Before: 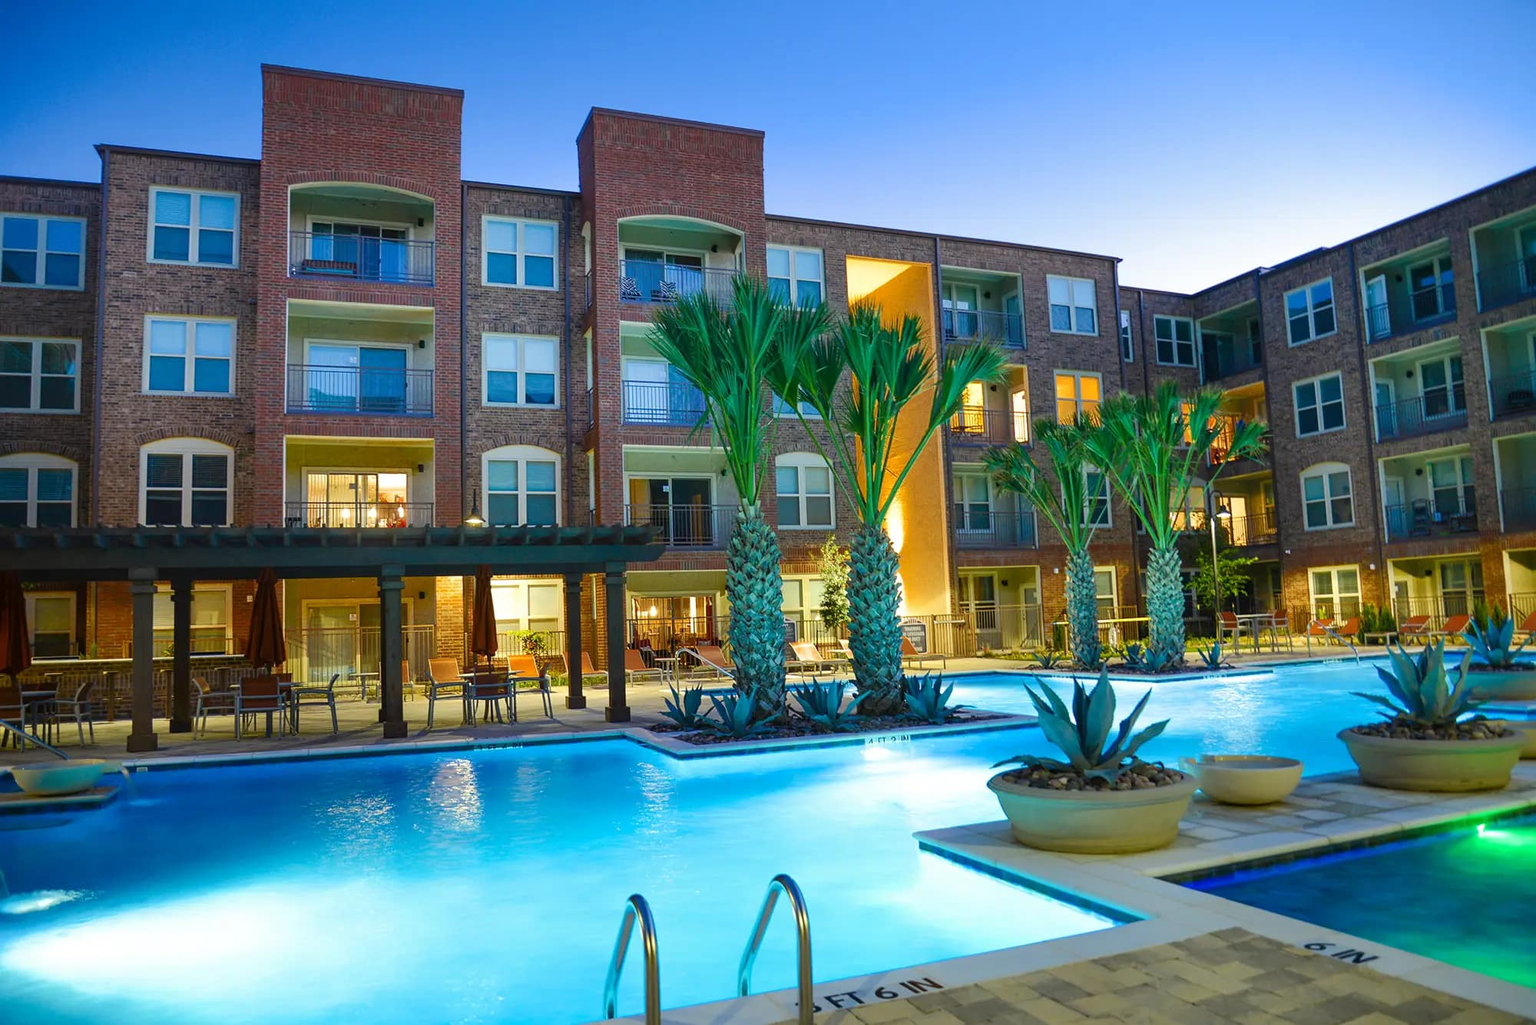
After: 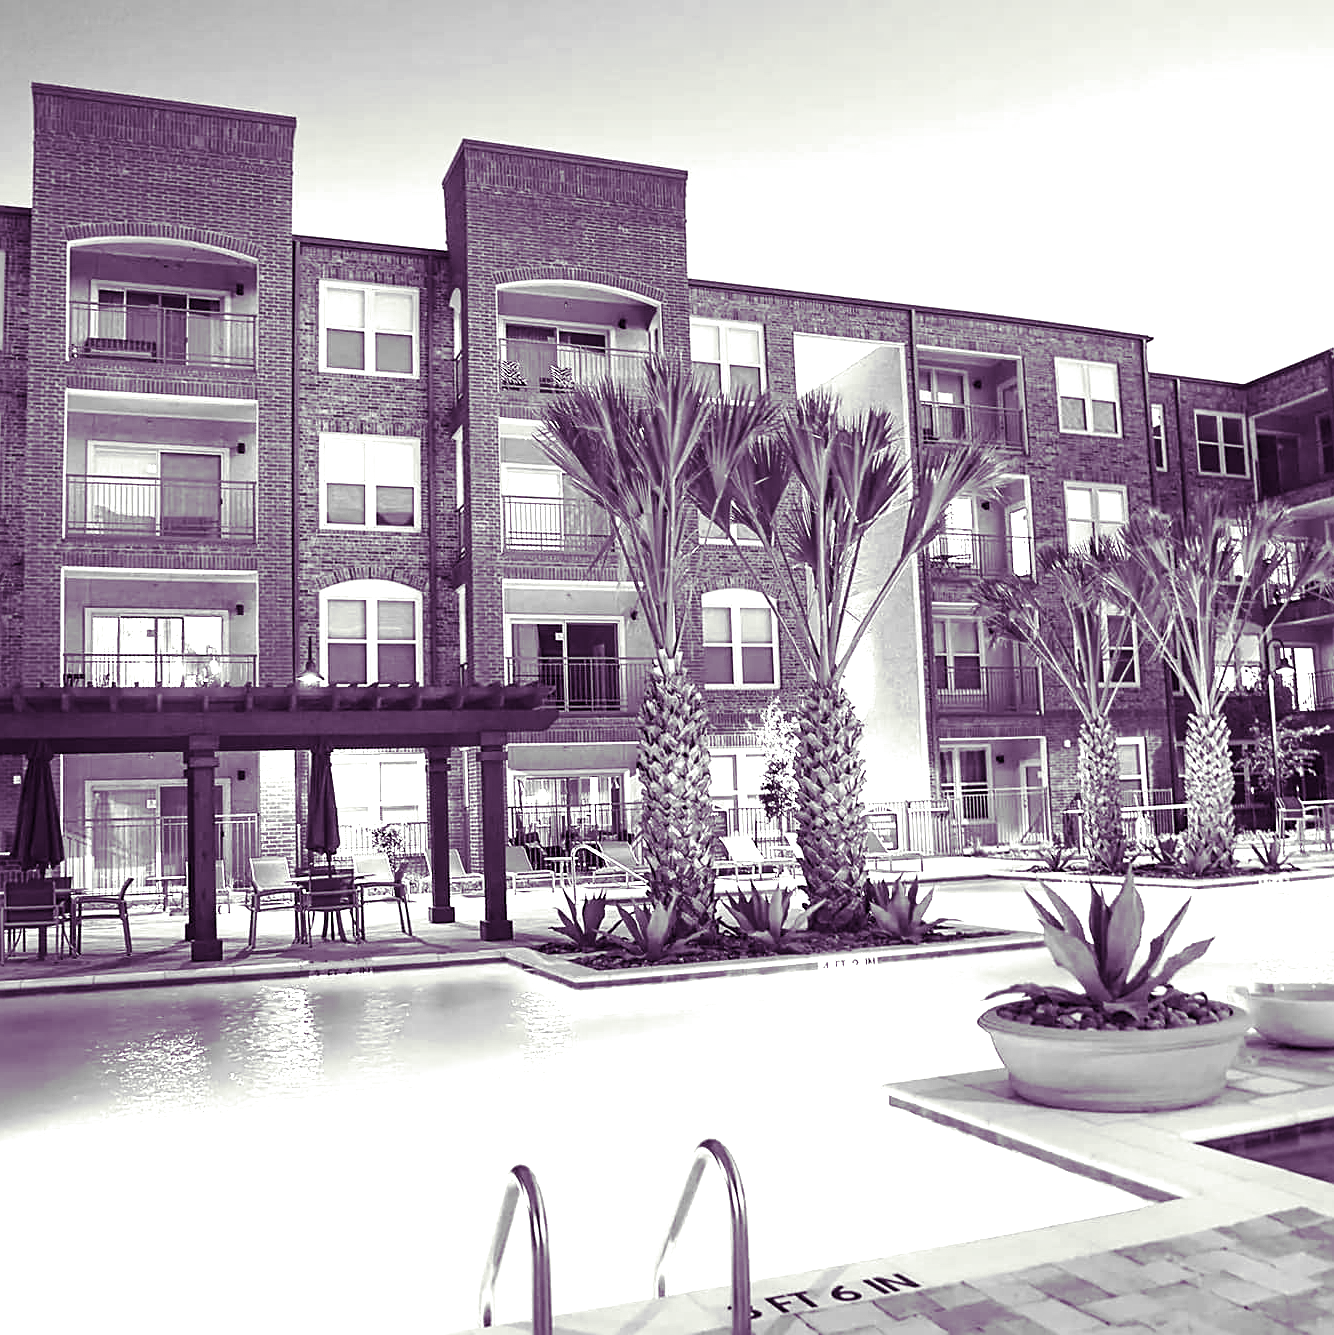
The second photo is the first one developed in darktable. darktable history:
sharpen: on, module defaults
exposure: black level correction 0, exposure 1 EV, compensate exposure bias true, compensate highlight preservation false
tone equalizer: -8 EV -0.417 EV, -7 EV -0.389 EV, -6 EV -0.333 EV, -5 EV -0.222 EV, -3 EV 0.222 EV, -2 EV 0.333 EV, -1 EV 0.389 EV, +0 EV 0.417 EV, edges refinement/feathering 500, mask exposure compensation -1.57 EV, preserve details no
crop and rotate: left 15.446%, right 17.836%
split-toning: shadows › hue 277.2°, shadows › saturation 0.74
monochrome: on, module defaults
